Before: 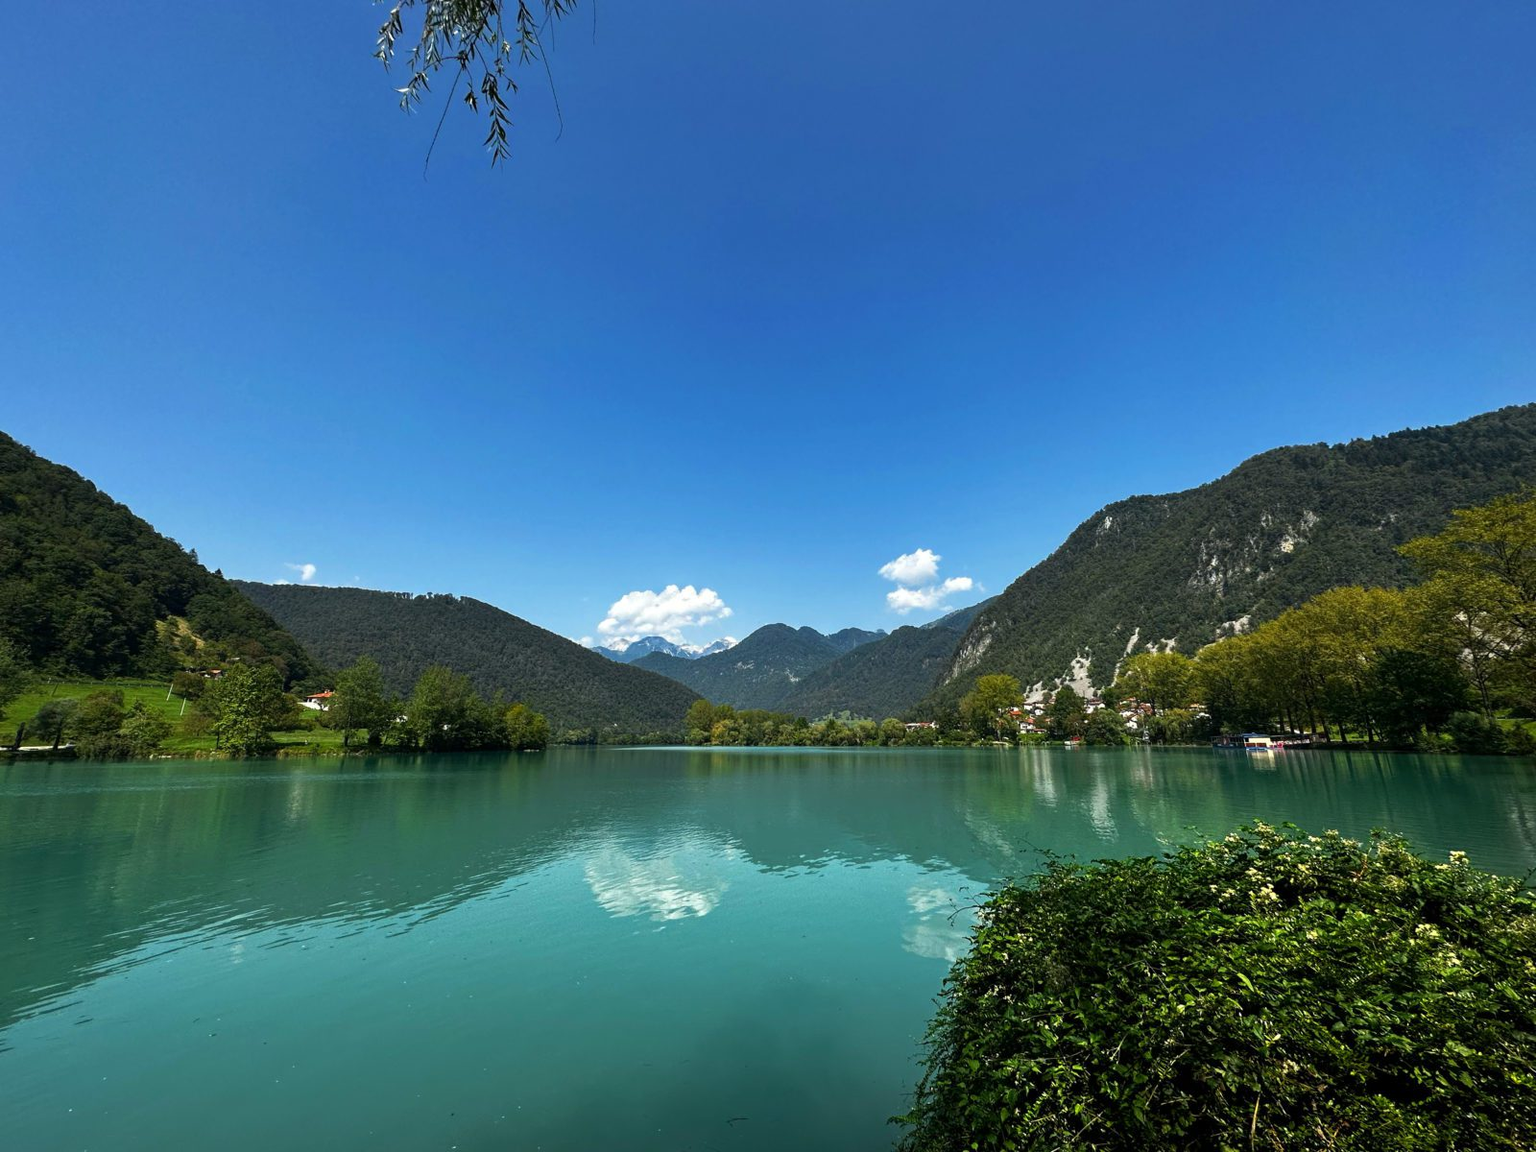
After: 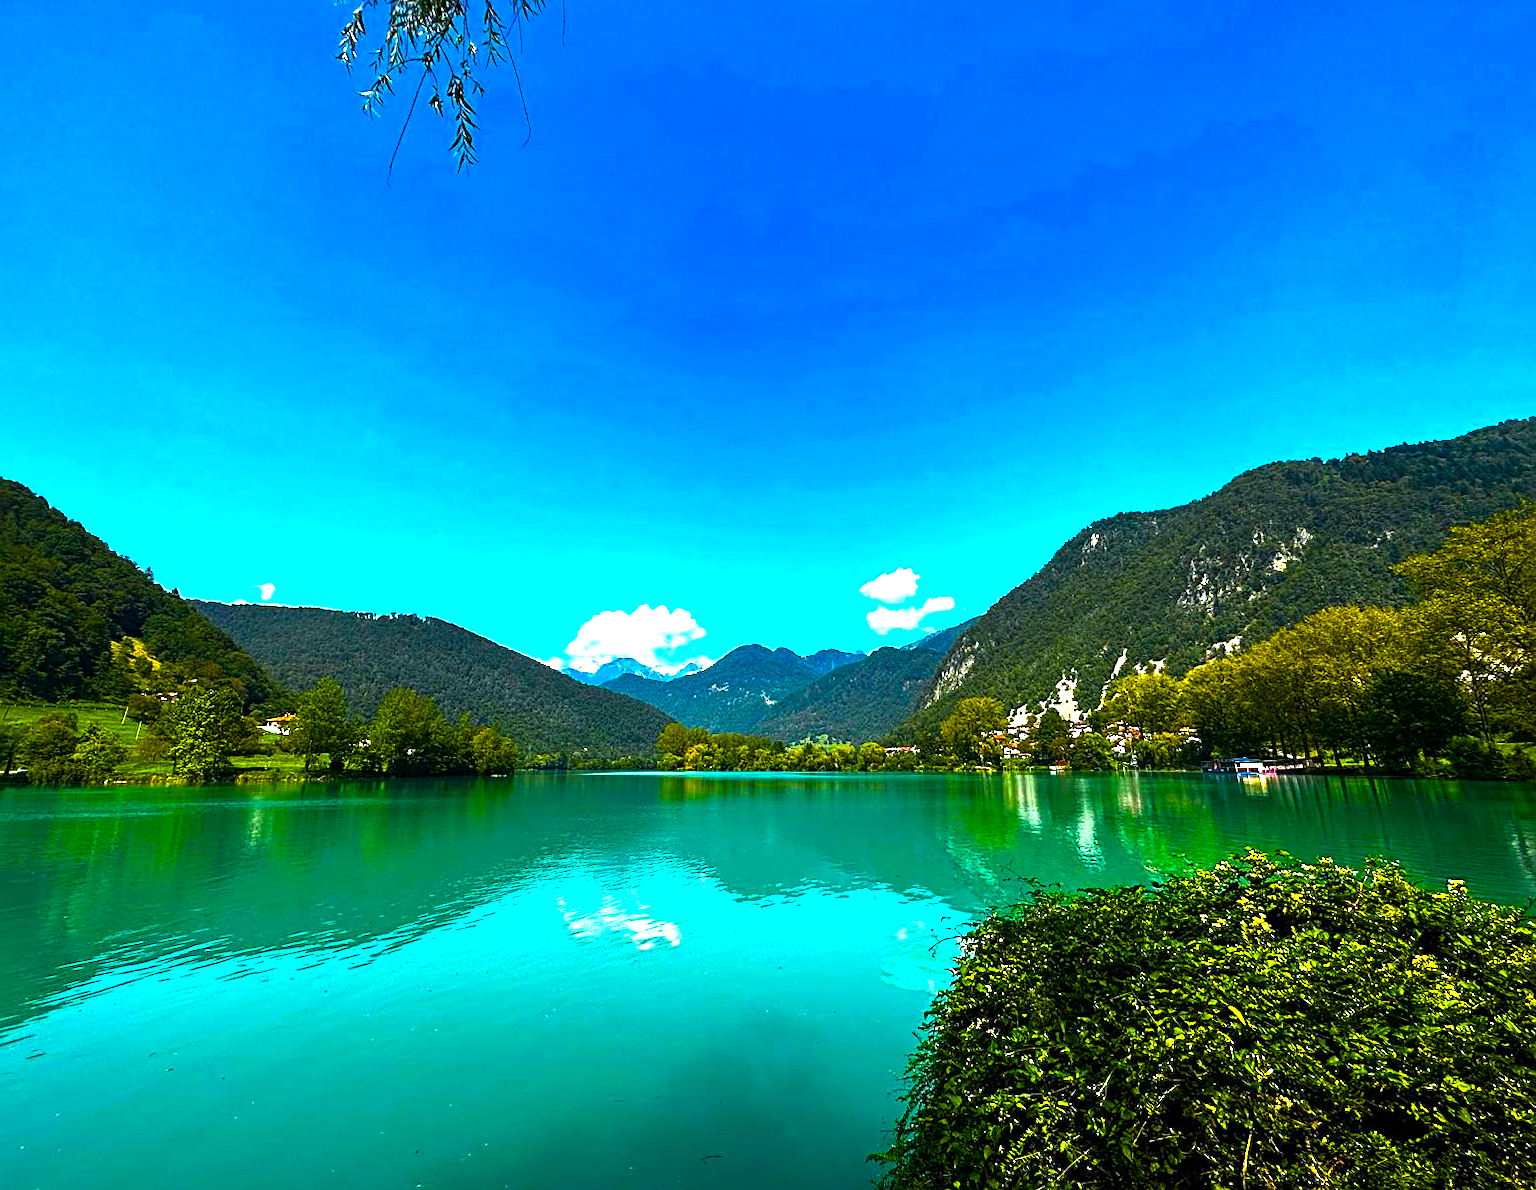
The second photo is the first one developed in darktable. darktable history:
exposure: black level correction 0, exposure 0.7 EV, compensate exposure bias true, compensate highlight preservation false
color balance rgb: linear chroma grading › shadows -40%, linear chroma grading › highlights 40%, linear chroma grading › global chroma 45%, linear chroma grading › mid-tones -30%, perceptual saturation grading › global saturation 55%, perceptual saturation grading › highlights -50%, perceptual saturation grading › mid-tones 40%, perceptual saturation grading › shadows 30%, perceptual brilliance grading › global brilliance 20%, perceptual brilliance grading › shadows -40%, global vibrance 35%
sharpen: on, module defaults
crop and rotate: left 3.238%
